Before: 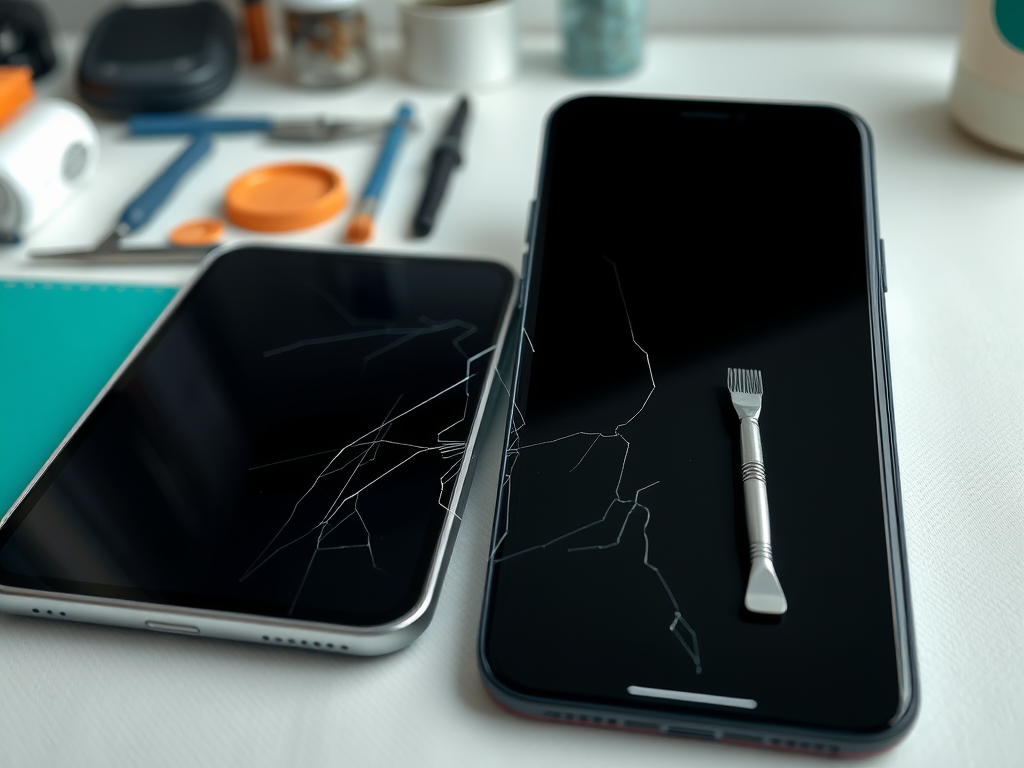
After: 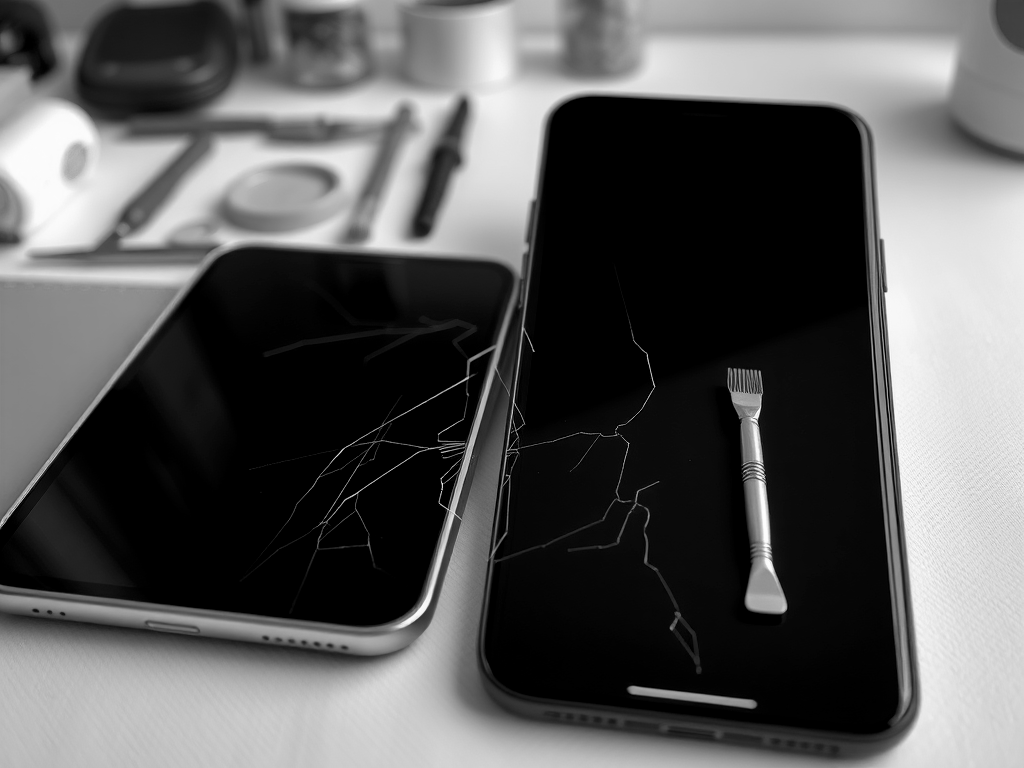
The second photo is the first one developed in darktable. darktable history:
monochrome: a 32, b 64, size 2.3
levels: levels [0.026, 0.507, 0.987]
color zones: curves: ch1 [(0.24, 0.634) (0.75, 0.5)]; ch2 [(0.253, 0.437) (0.745, 0.491)], mix 102.12%
